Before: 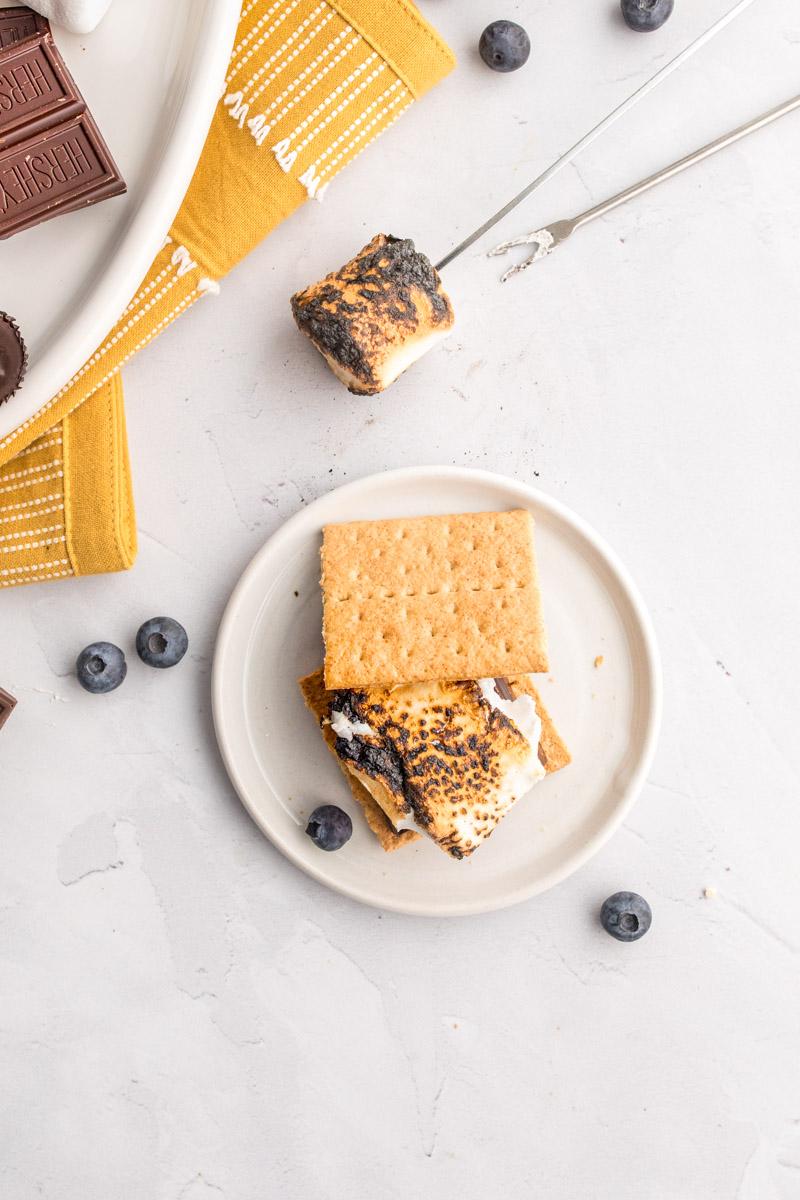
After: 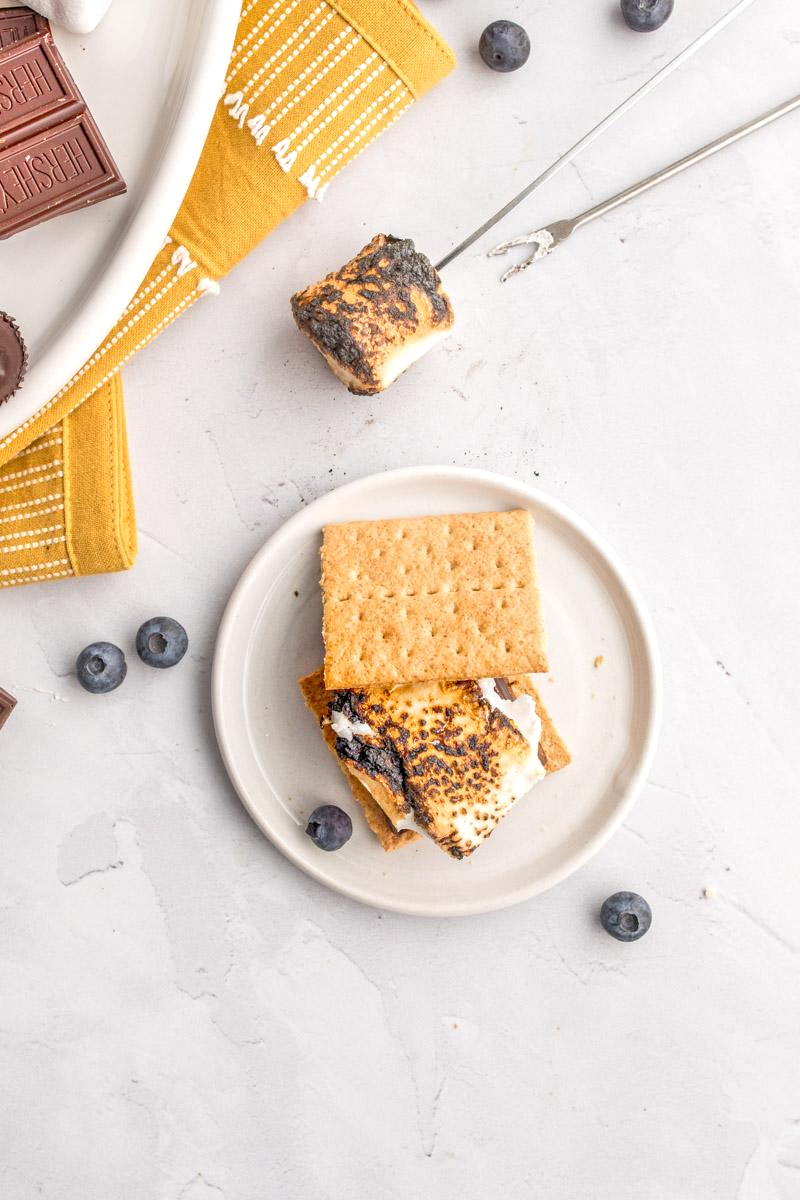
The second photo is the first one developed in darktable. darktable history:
tone equalizer: -7 EV 0.15 EV, -6 EV 0.6 EV, -5 EV 1.15 EV, -4 EV 1.33 EV, -3 EV 1.15 EV, -2 EV 0.6 EV, -1 EV 0.15 EV, mask exposure compensation -0.5 EV
local contrast: on, module defaults
